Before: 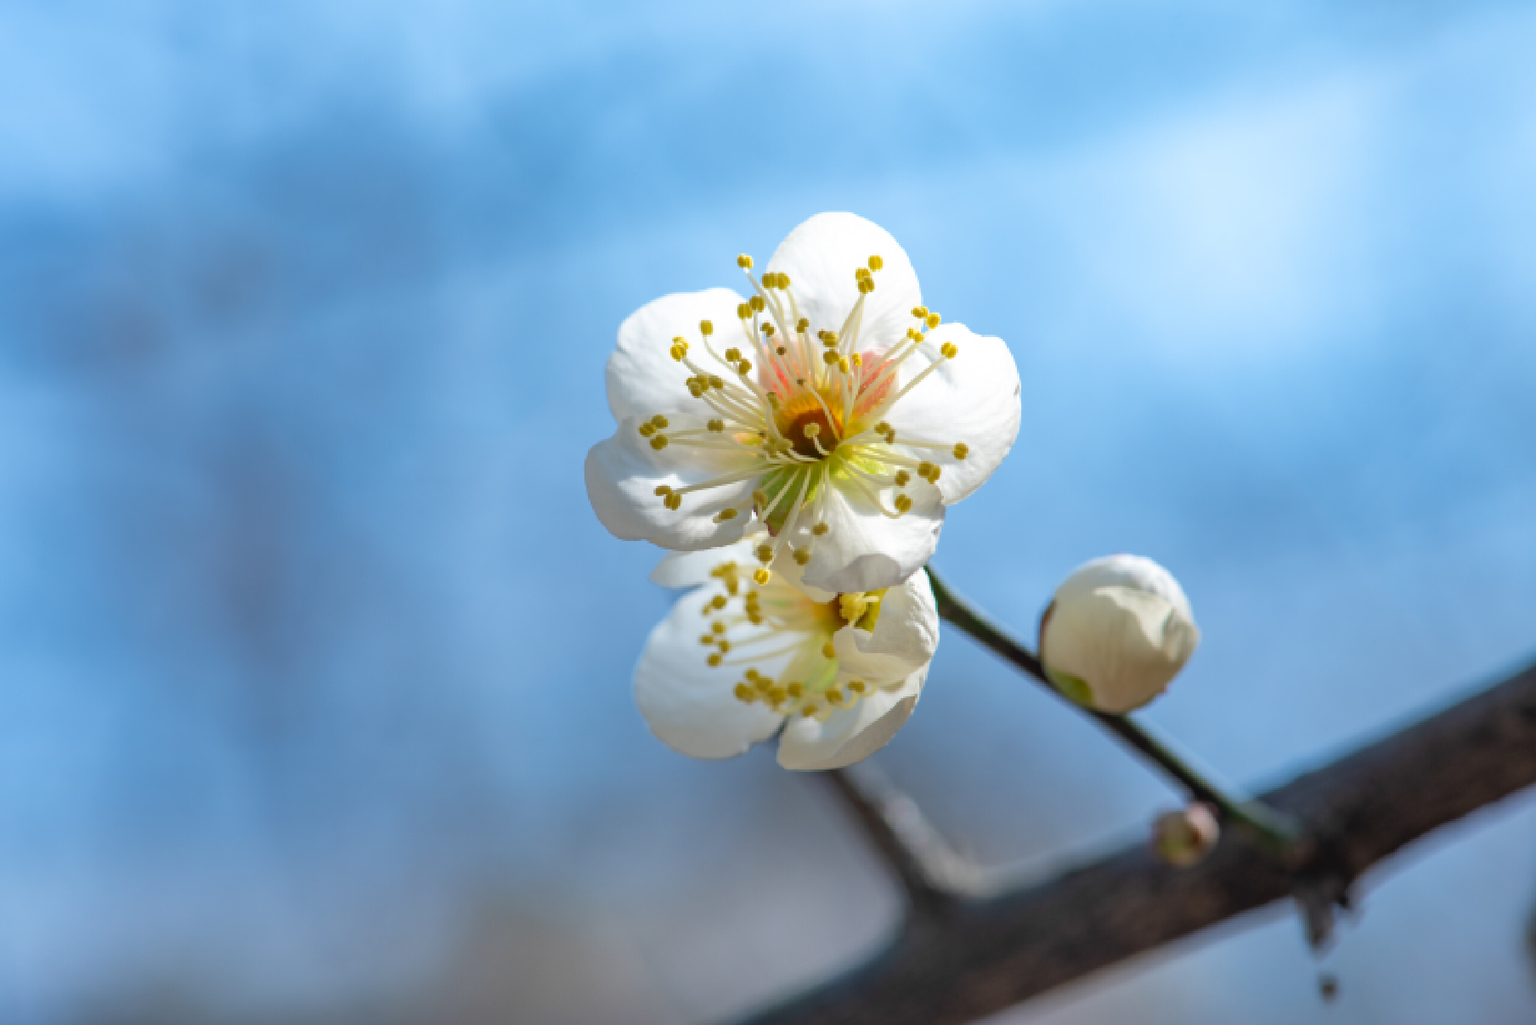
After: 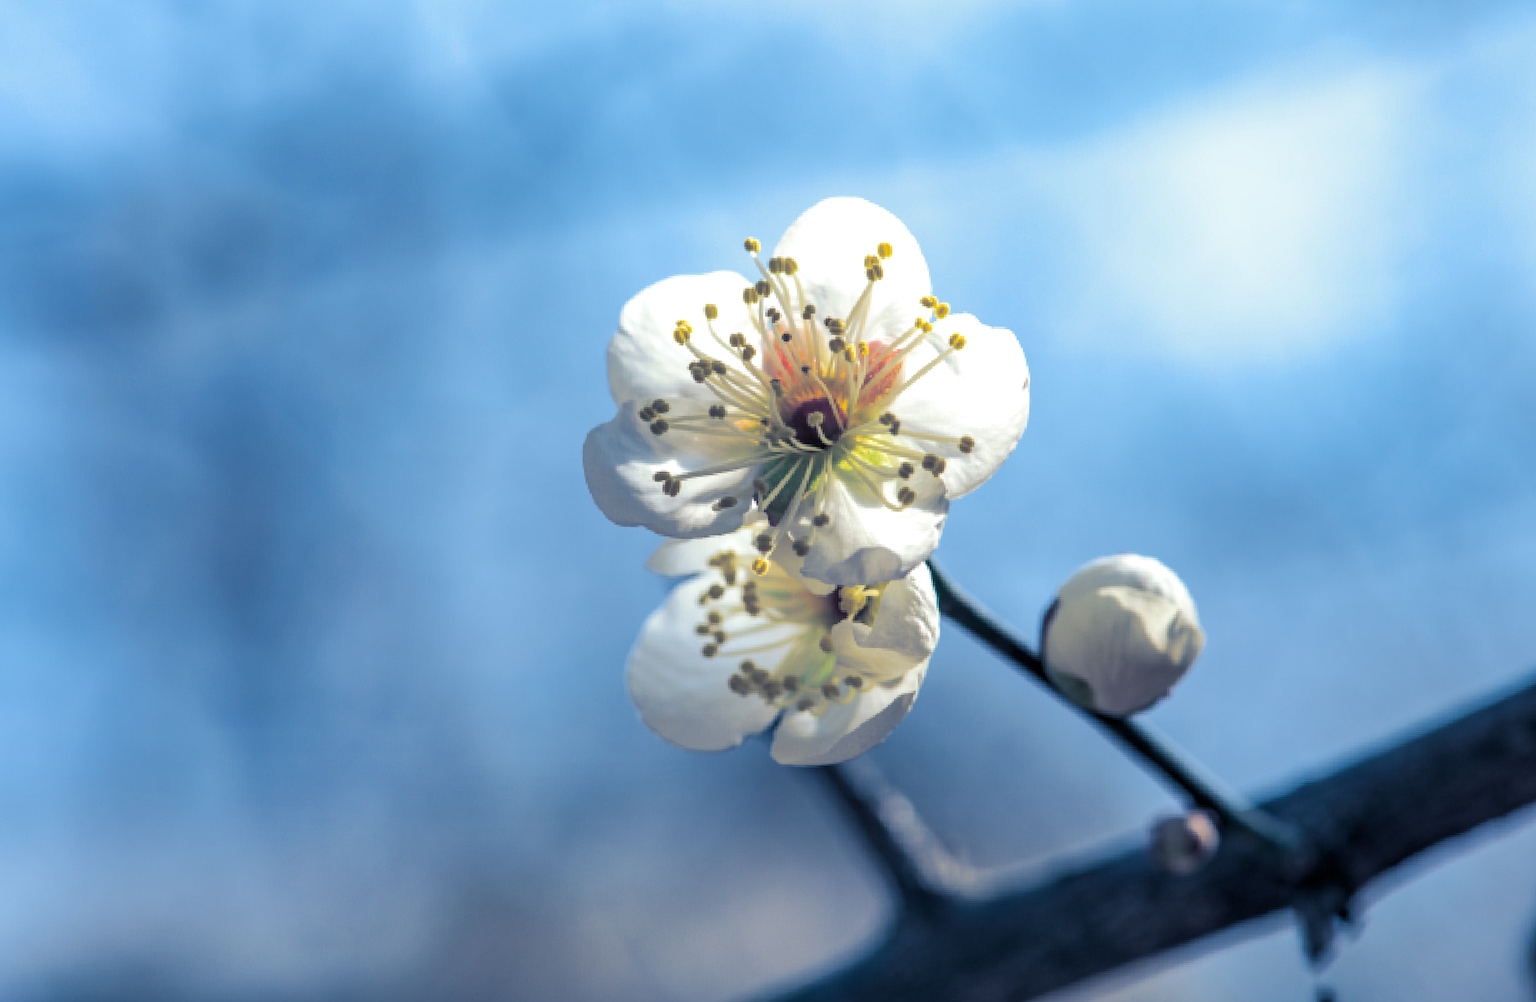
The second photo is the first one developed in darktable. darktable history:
split-toning: shadows › hue 226.8°, shadows › saturation 0.84
local contrast: detail 130%
rotate and perspective: rotation 1.57°, crop left 0.018, crop right 0.982, crop top 0.039, crop bottom 0.961
